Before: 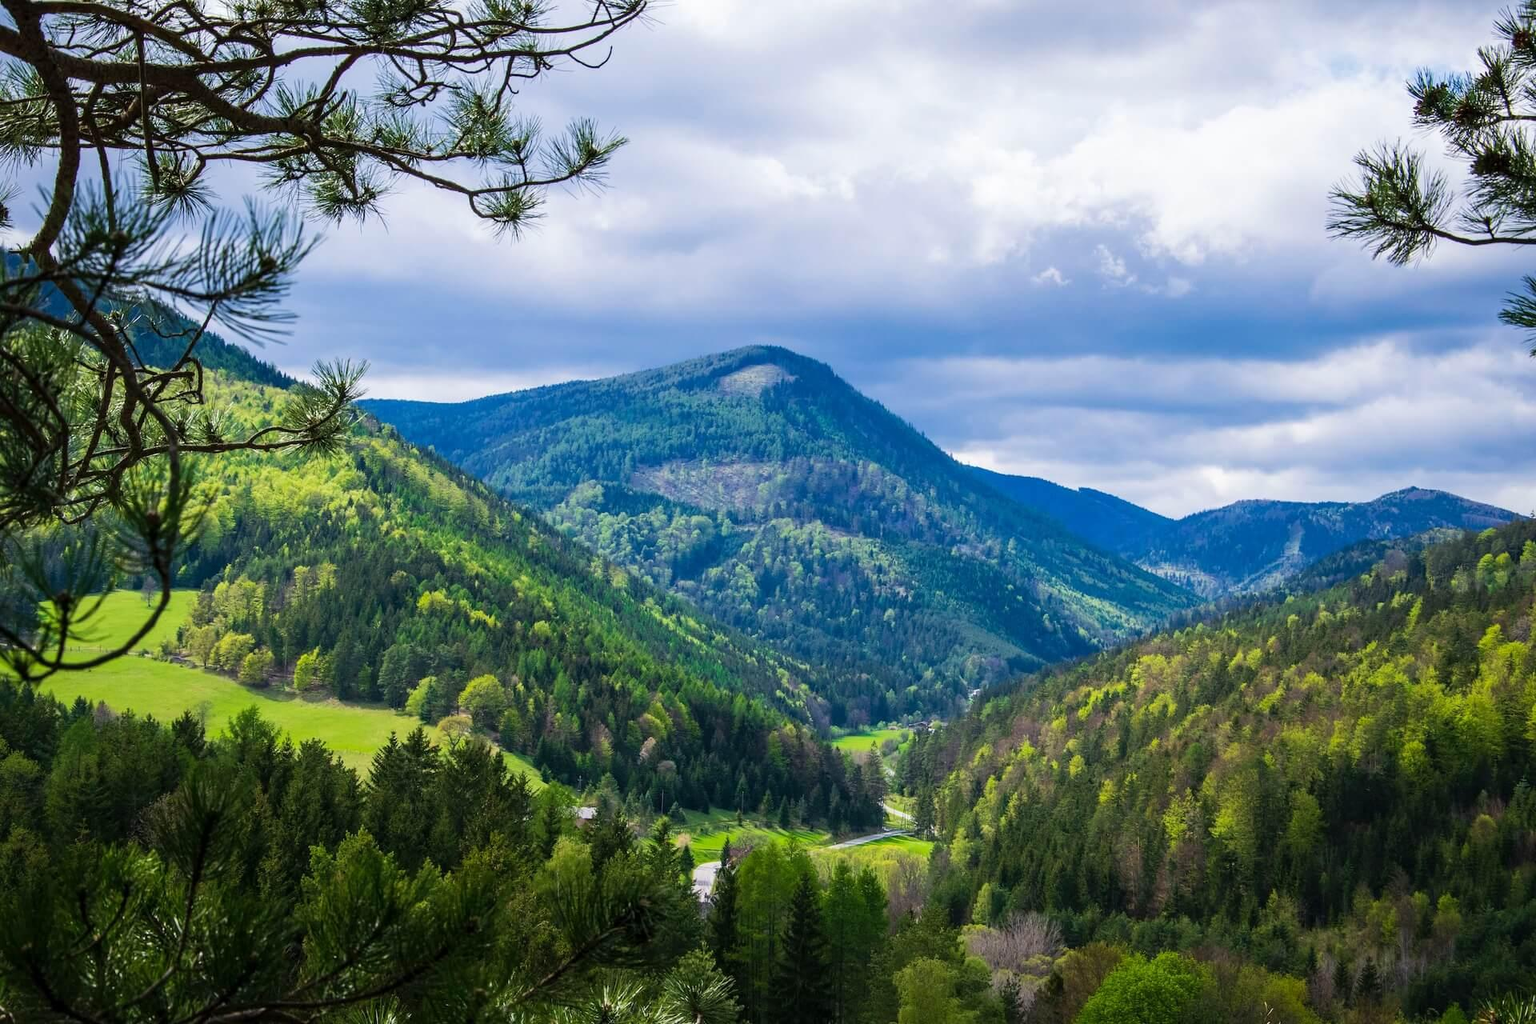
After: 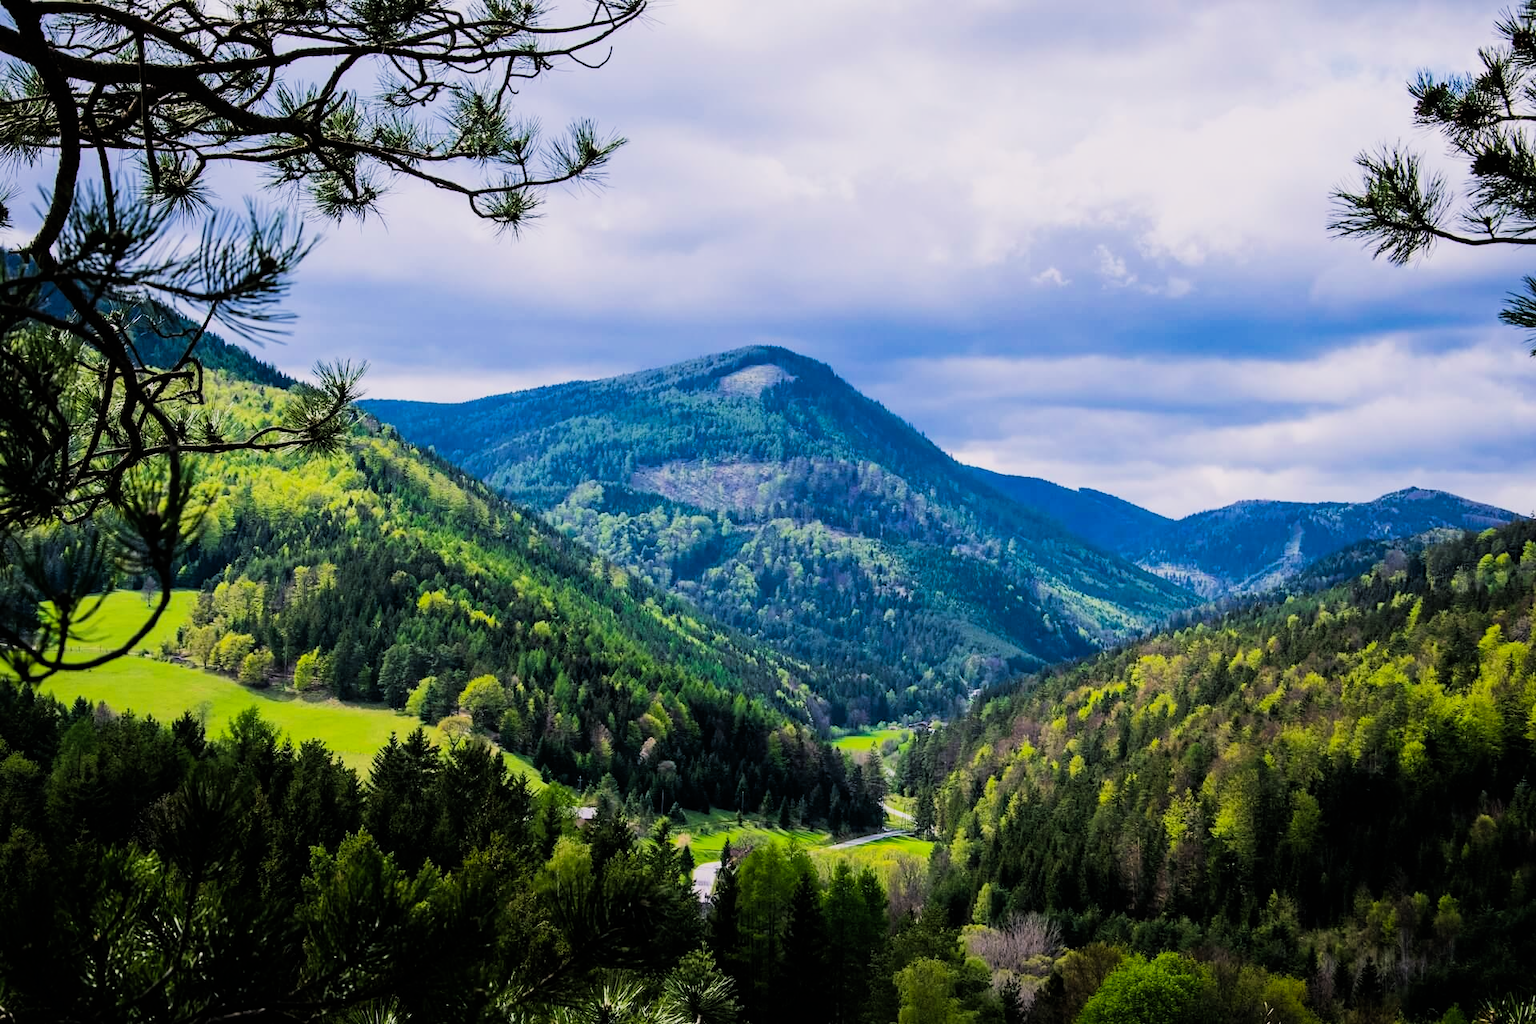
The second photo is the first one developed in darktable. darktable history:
color balance rgb: shadows lift › chroma 1.296%, shadows lift › hue 259.32°, highlights gain › chroma 1.546%, highlights gain › hue 308.55°, global offset › luminance 0.513%, perceptual saturation grading › global saturation 10.361%, global vibrance 20%
filmic rgb: black relative exposure -5.1 EV, white relative exposure 3.95 EV, hardness 2.88, contrast 1.412, highlights saturation mix -31.17%
